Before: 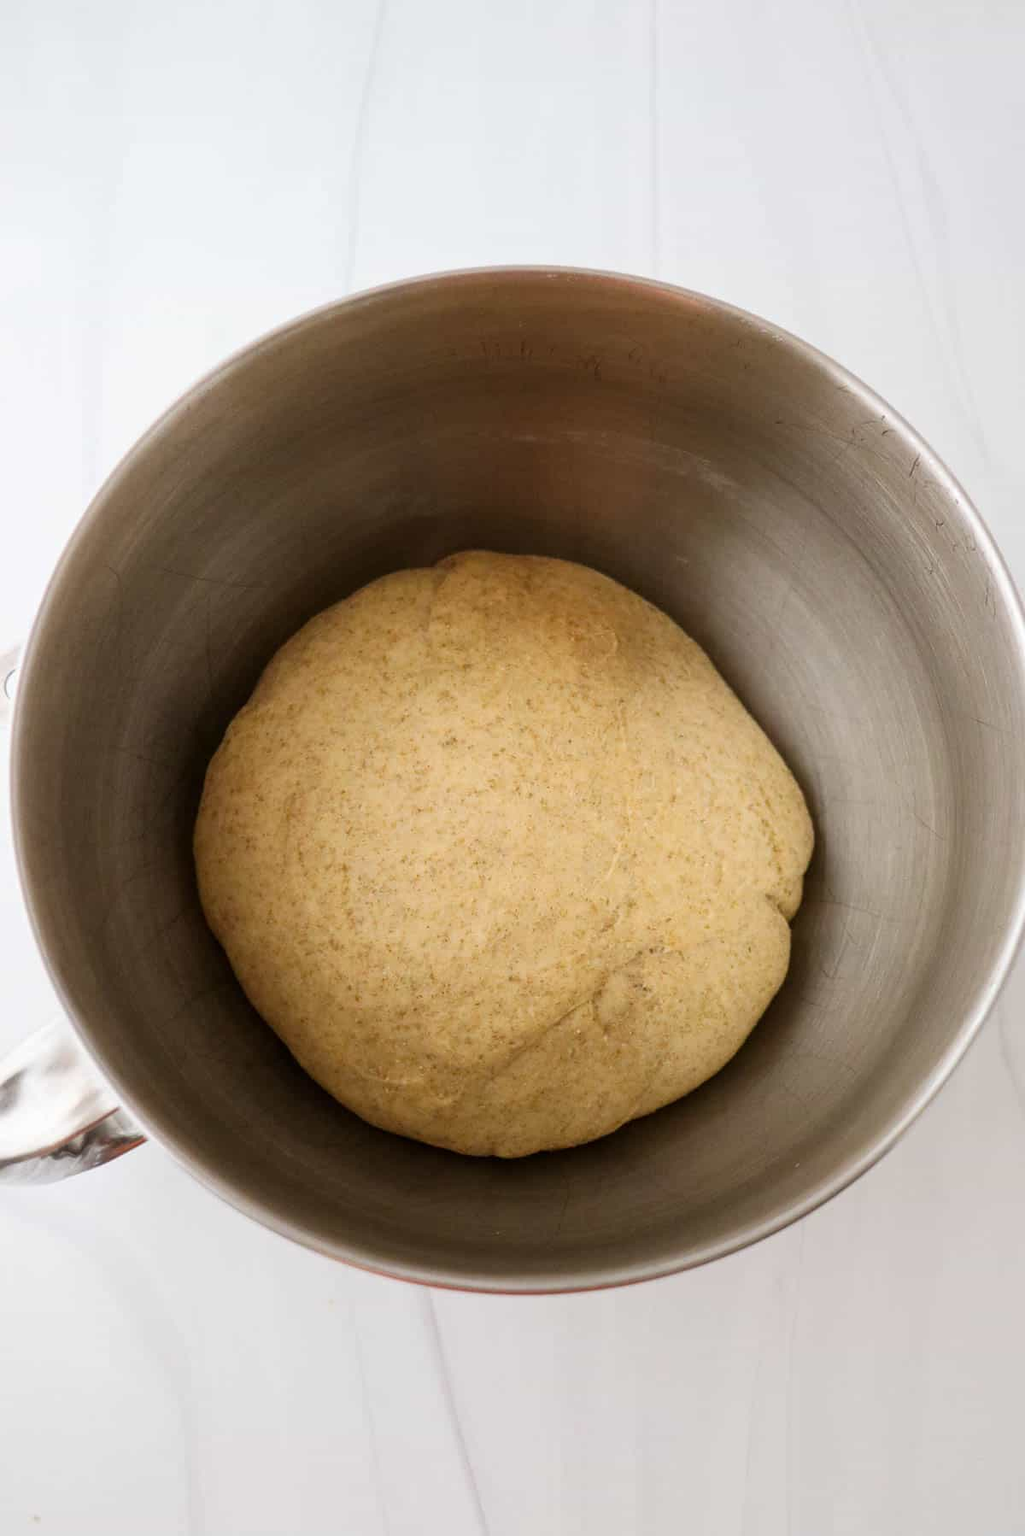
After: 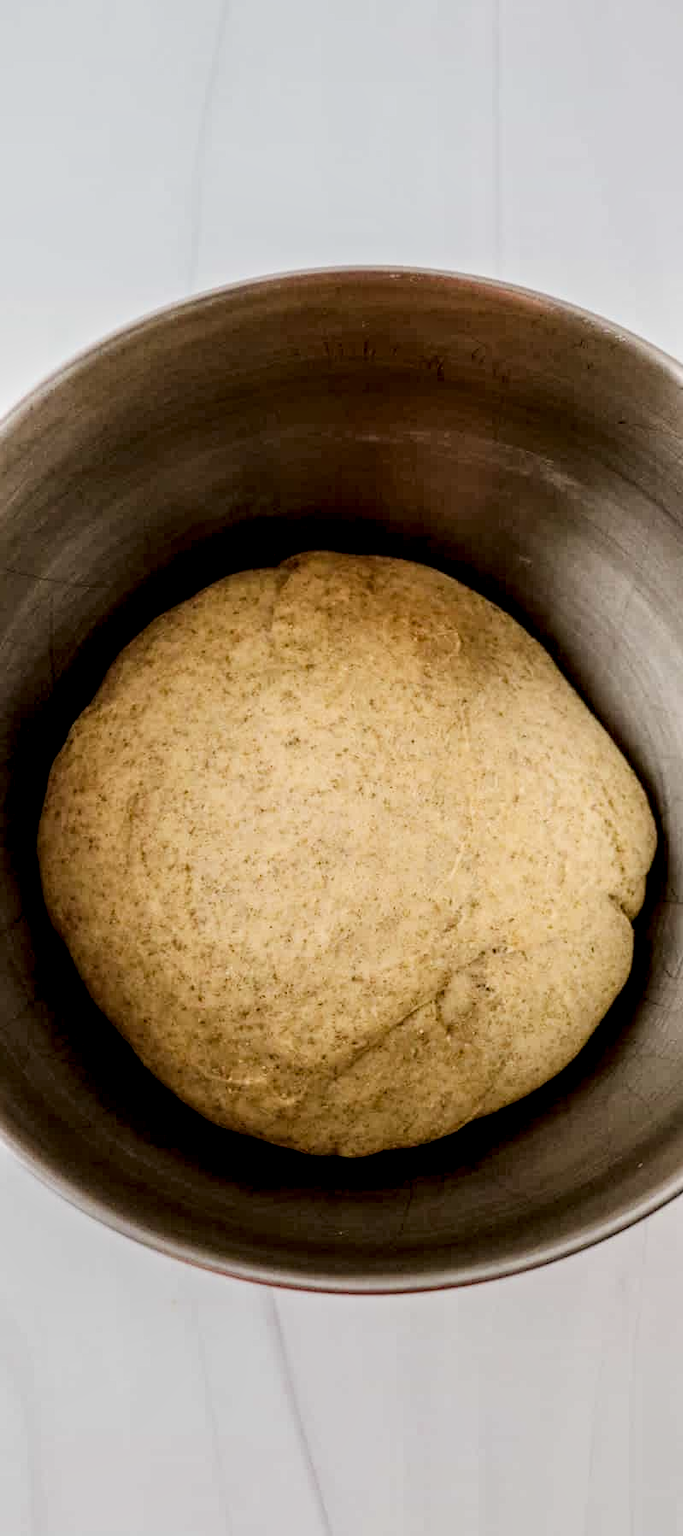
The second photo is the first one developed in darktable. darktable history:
crop: left 15.381%, right 17.871%
filmic rgb: black relative exposure -7.65 EV, white relative exposure 4.56 EV, hardness 3.61
local contrast: highlights 16%, detail 188%
contrast brightness saturation: contrast 0.152, brightness -0.013, saturation 0.096
